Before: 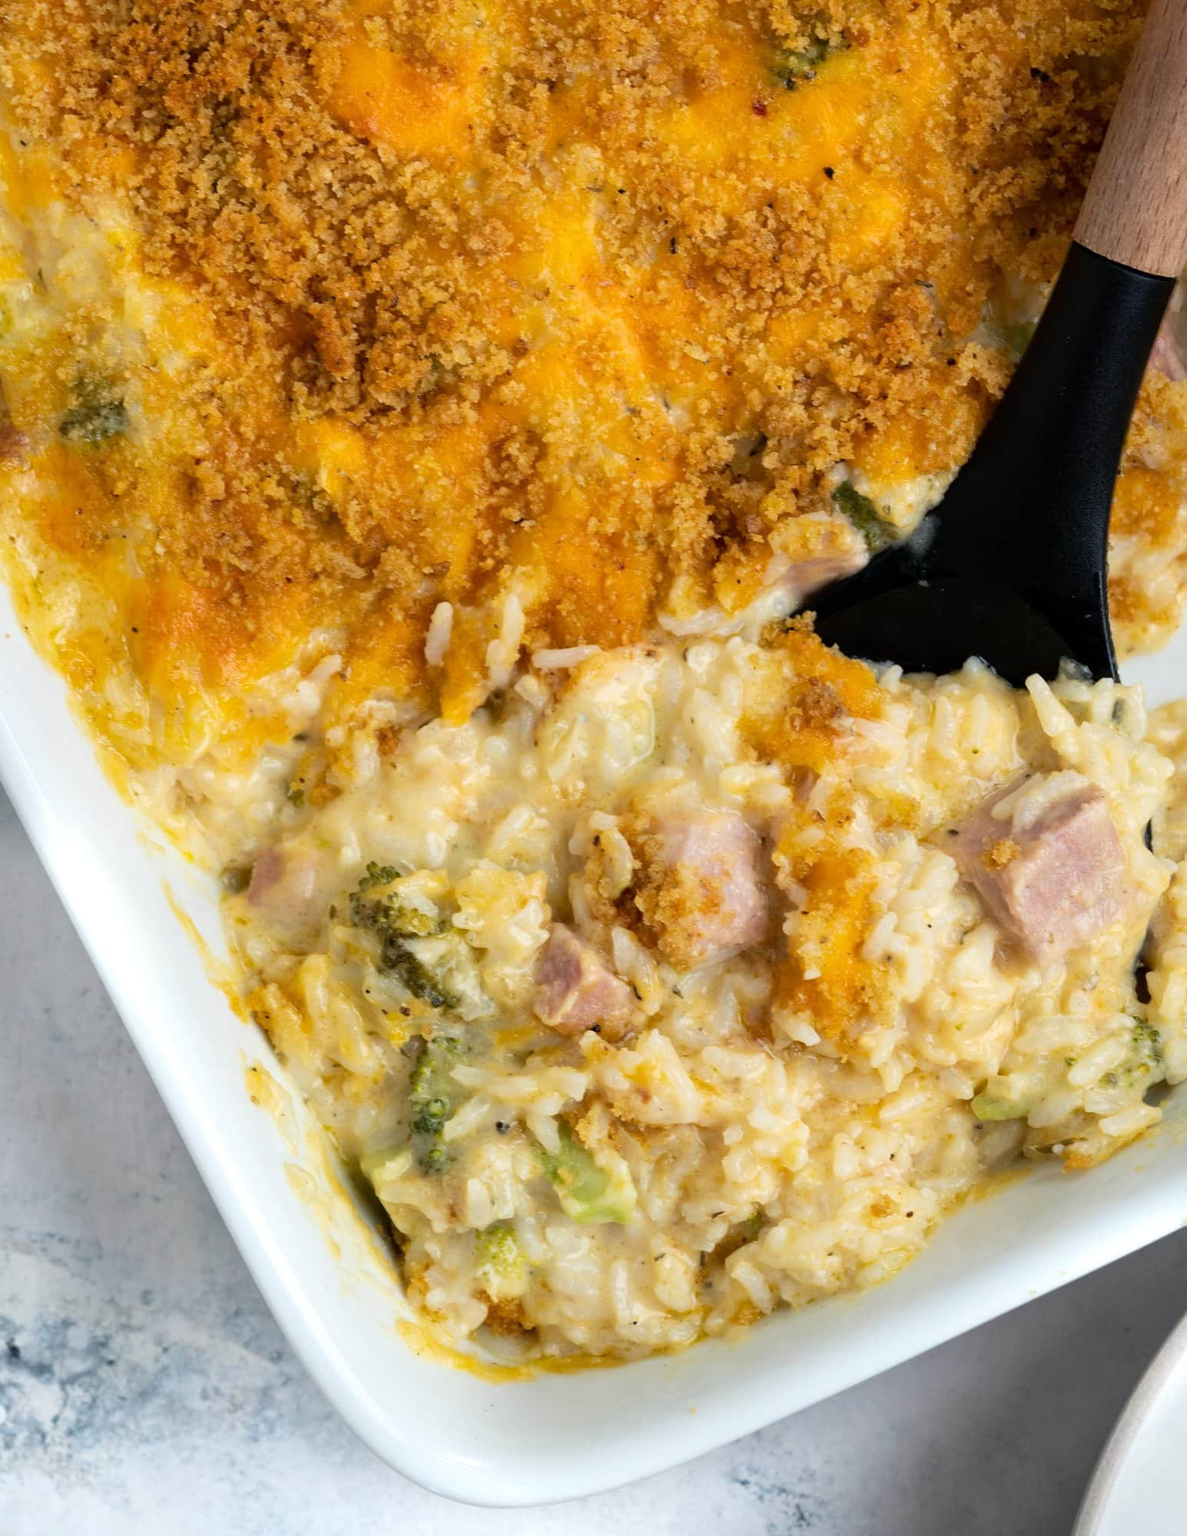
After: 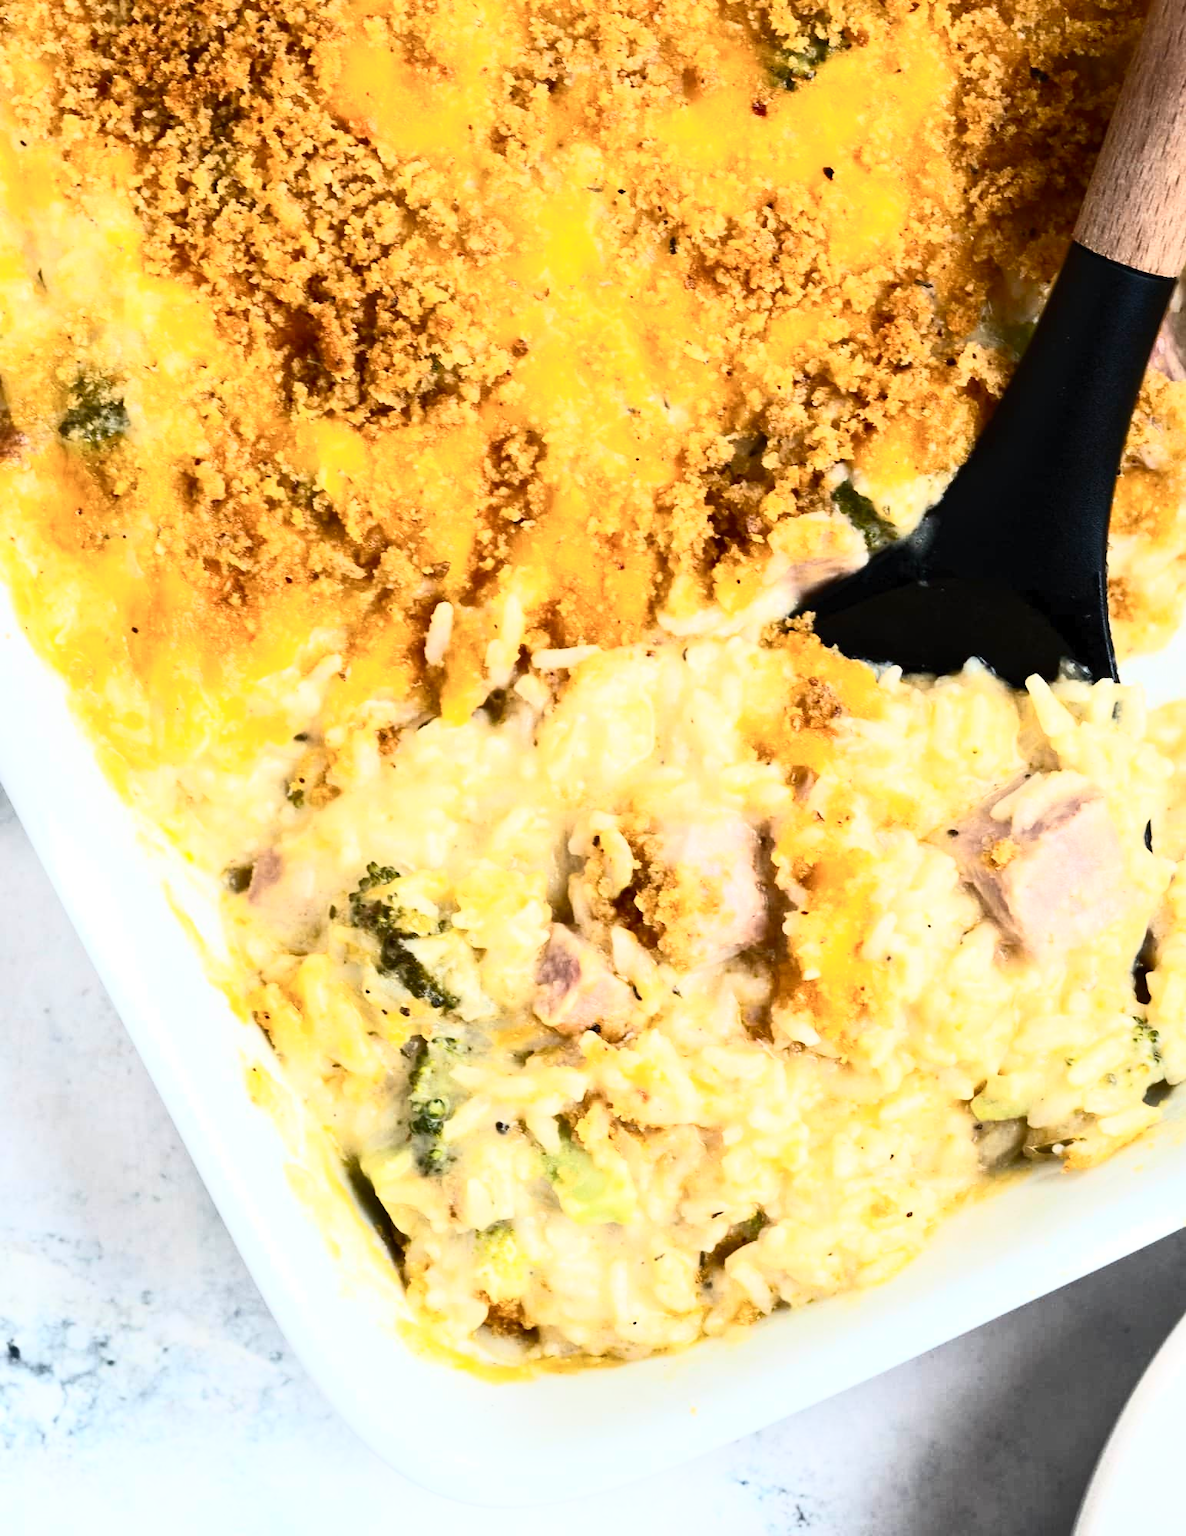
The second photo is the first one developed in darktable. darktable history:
contrast brightness saturation: contrast 0.62, brightness 0.34, saturation 0.14
tone equalizer: on, module defaults
